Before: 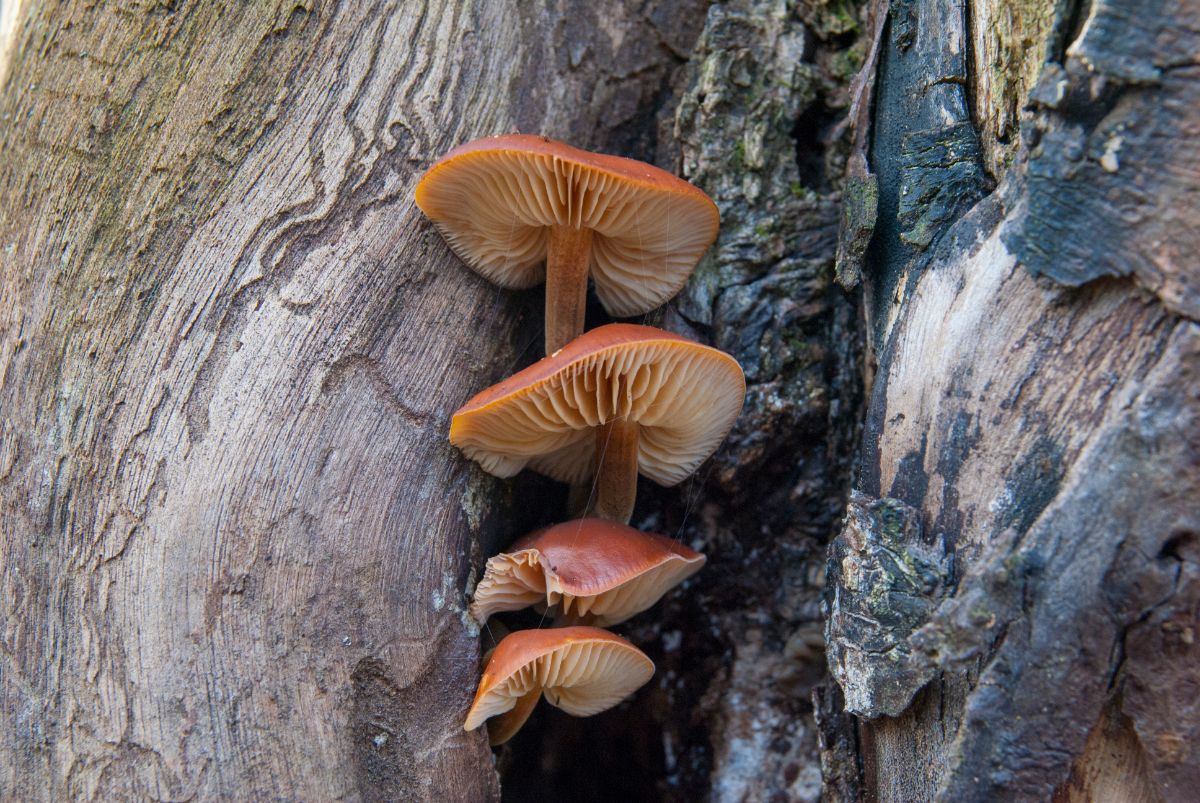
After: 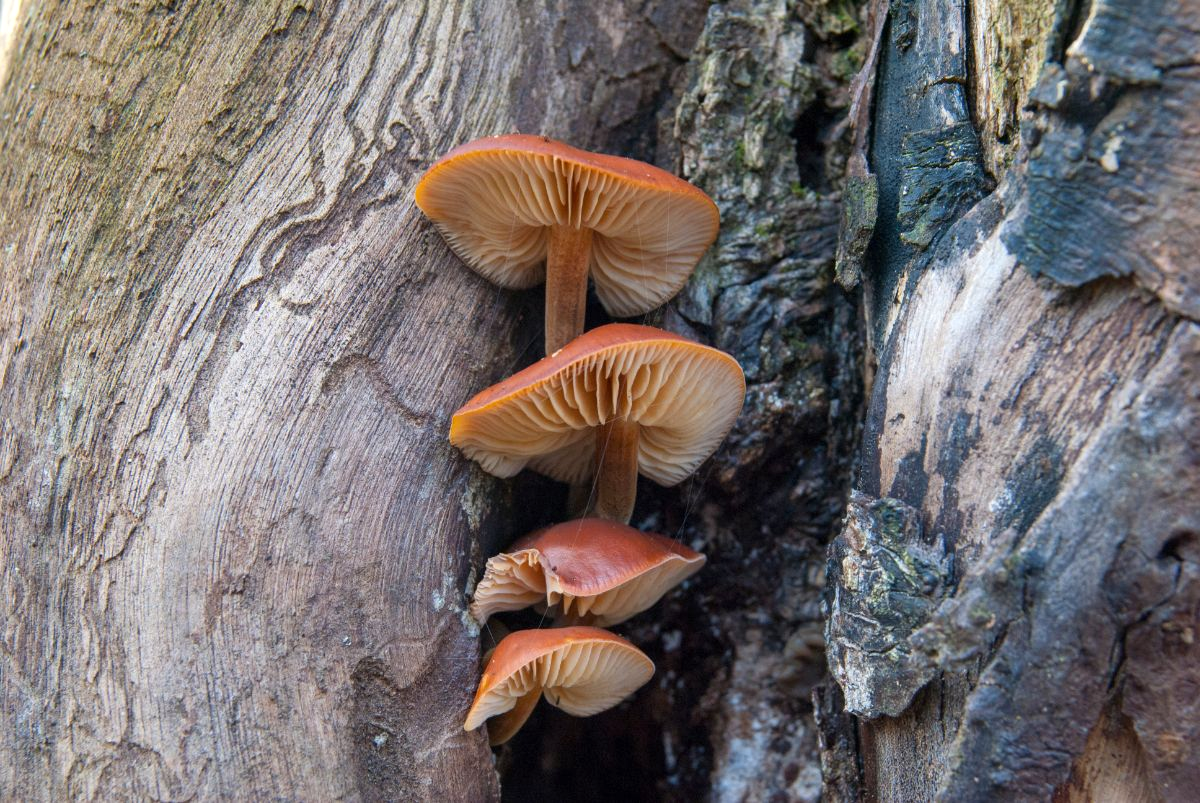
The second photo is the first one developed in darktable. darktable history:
exposure: exposure 0.2 EV, compensate exposure bias true, compensate highlight preservation false
